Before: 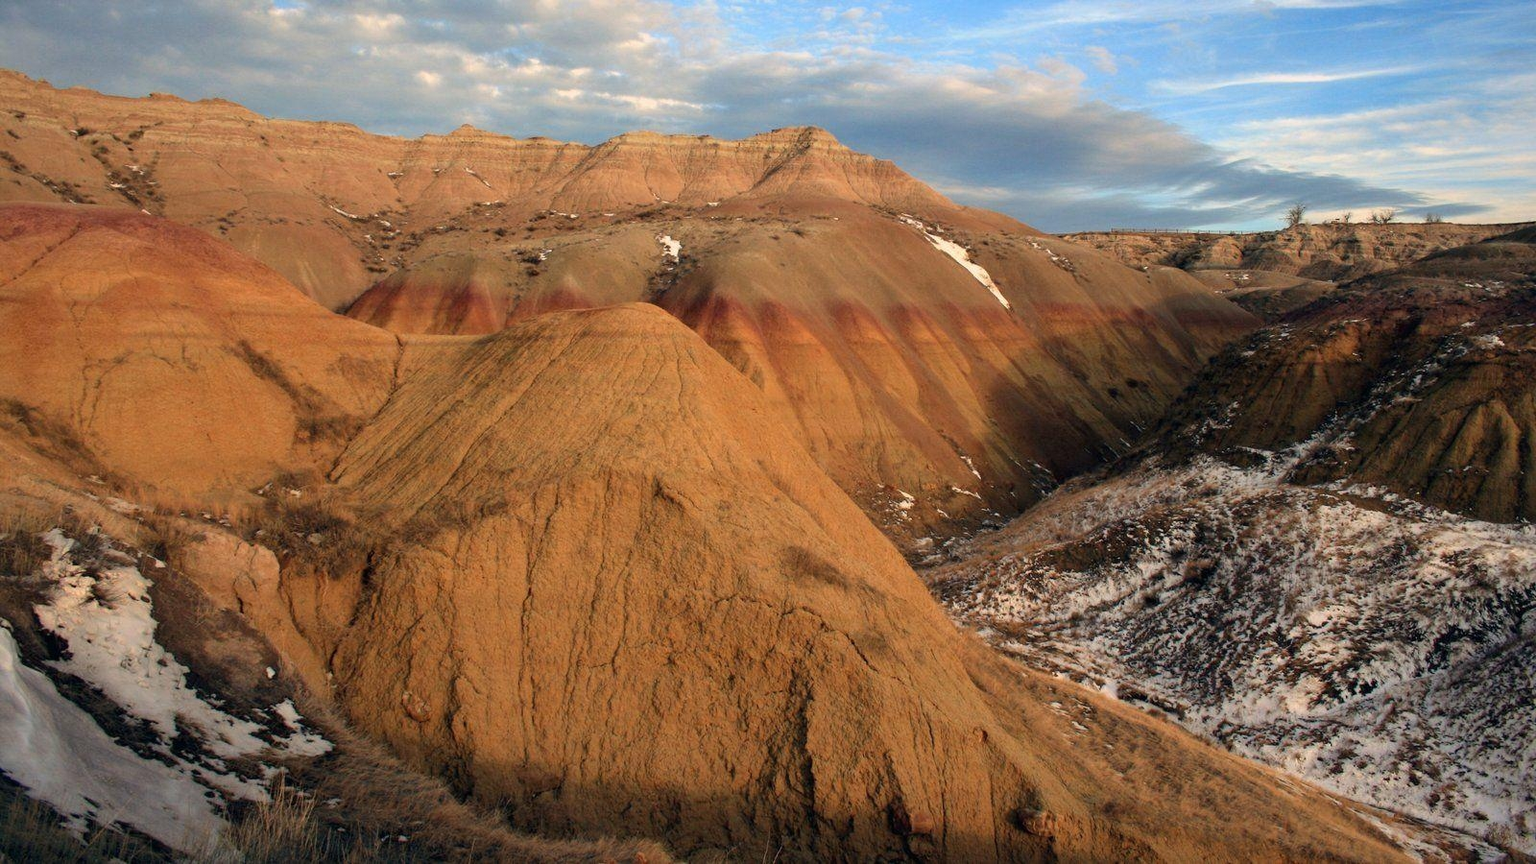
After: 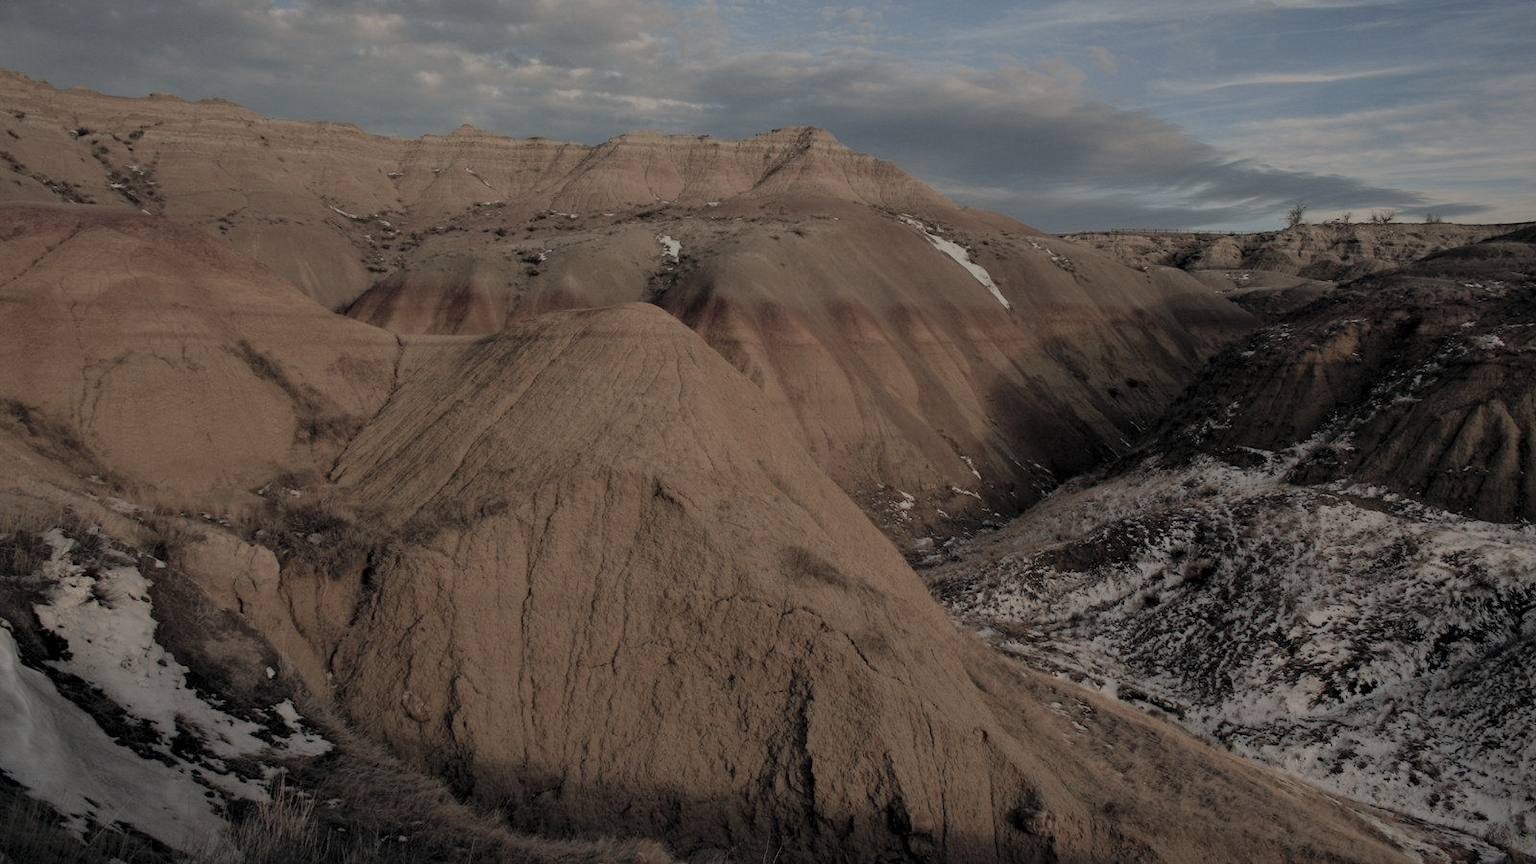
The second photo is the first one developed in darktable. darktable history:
contrast equalizer: octaves 7, y [[0.6 ×6], [0.55 ×6], [0 ×6], [0 ×6], [0 ×6]], mix 0.15
exposure: exposure -2.002 EV, compensate highlight preservation false
contrast brightness saturation: brightness 0.18, saturation -0.5
color balance: on, module defaults
